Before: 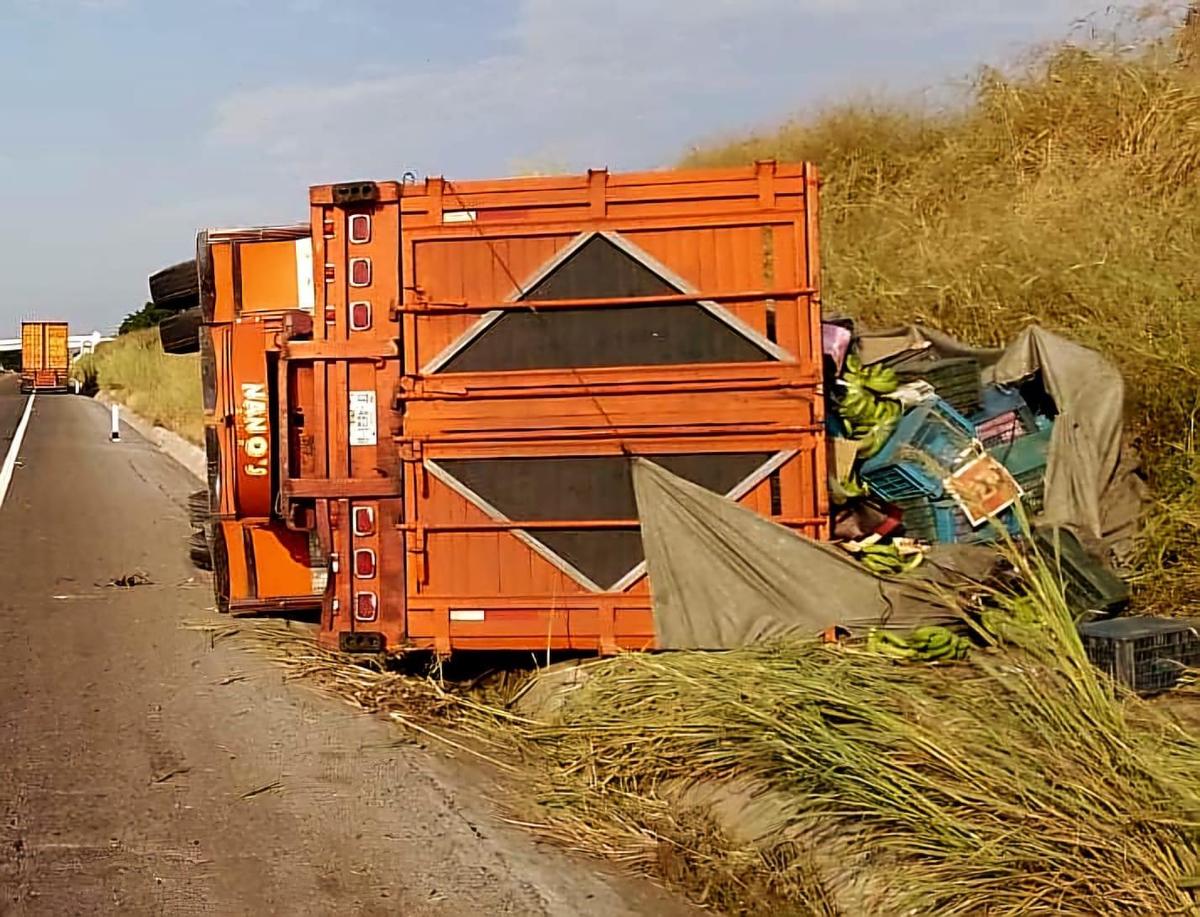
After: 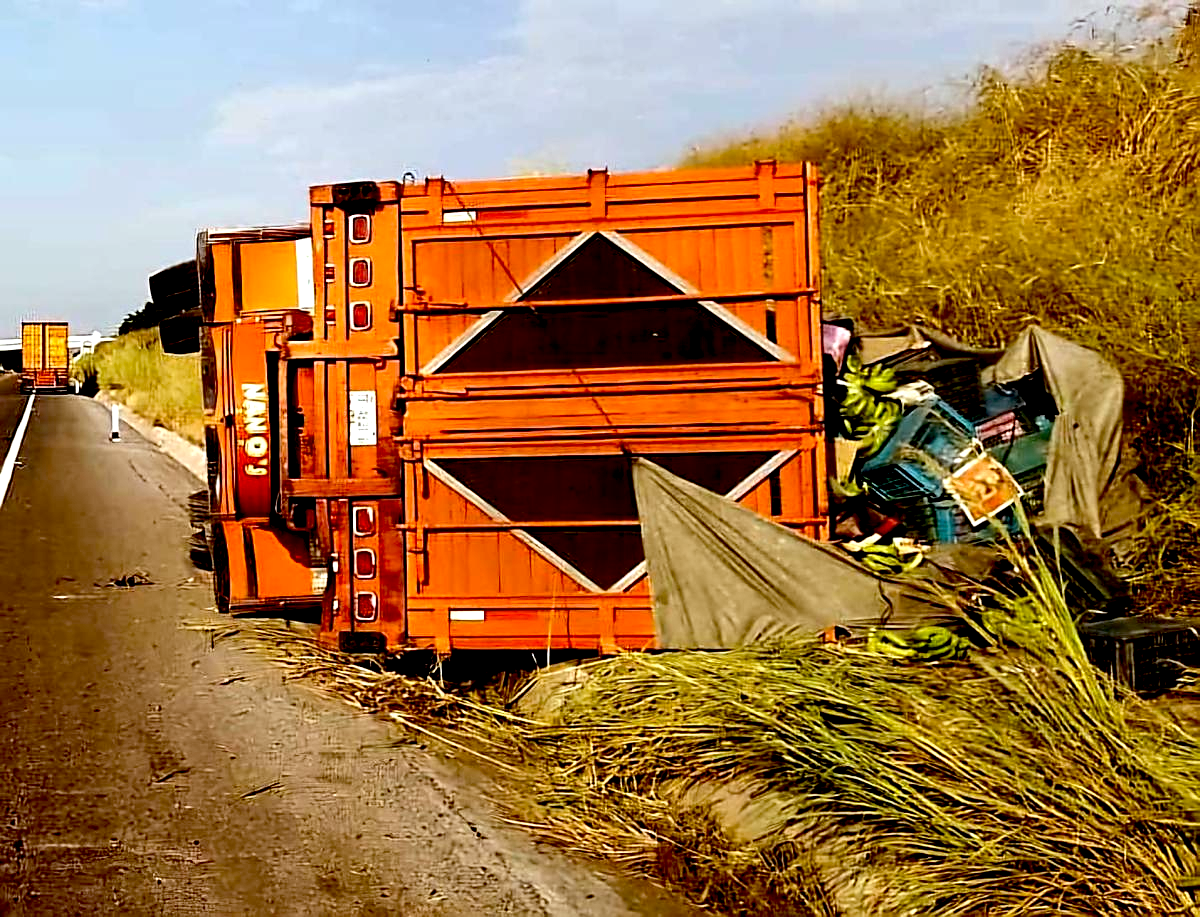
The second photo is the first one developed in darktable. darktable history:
exposure: black level correction 0.056, exposure -0.039 EV, compensate highlight preservation false
color correction: highlights a* -2.73, highlights b* -2.09, shadows a* 2.41, shadows b* 2.73
tone equalizer: -8 EV -0.75 EV, -7 EV -0.7 EV, -6 EV -0.6 EV, -5 EV -0.4 EV, -3 EV 0.4 EV, -2 EV 0.6 EV, -1 EV 0.7 EV, +0 EV 0.75 EV, edges refinement/feathering 500, mask exposure compensation -1.57 EV, preserve details no
